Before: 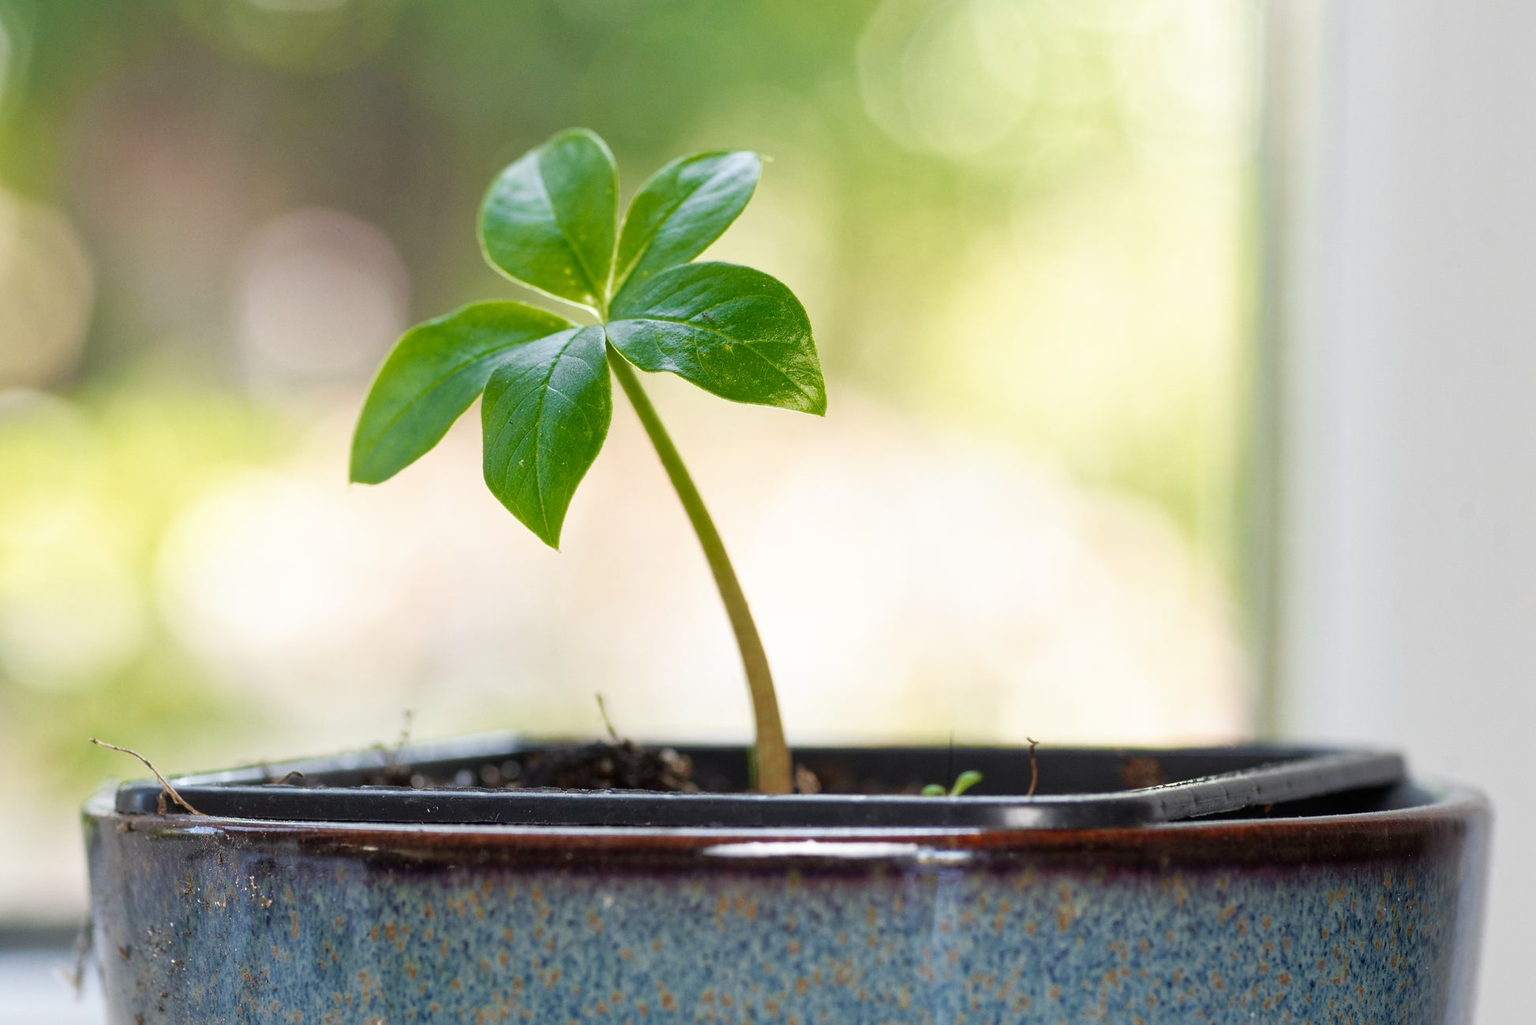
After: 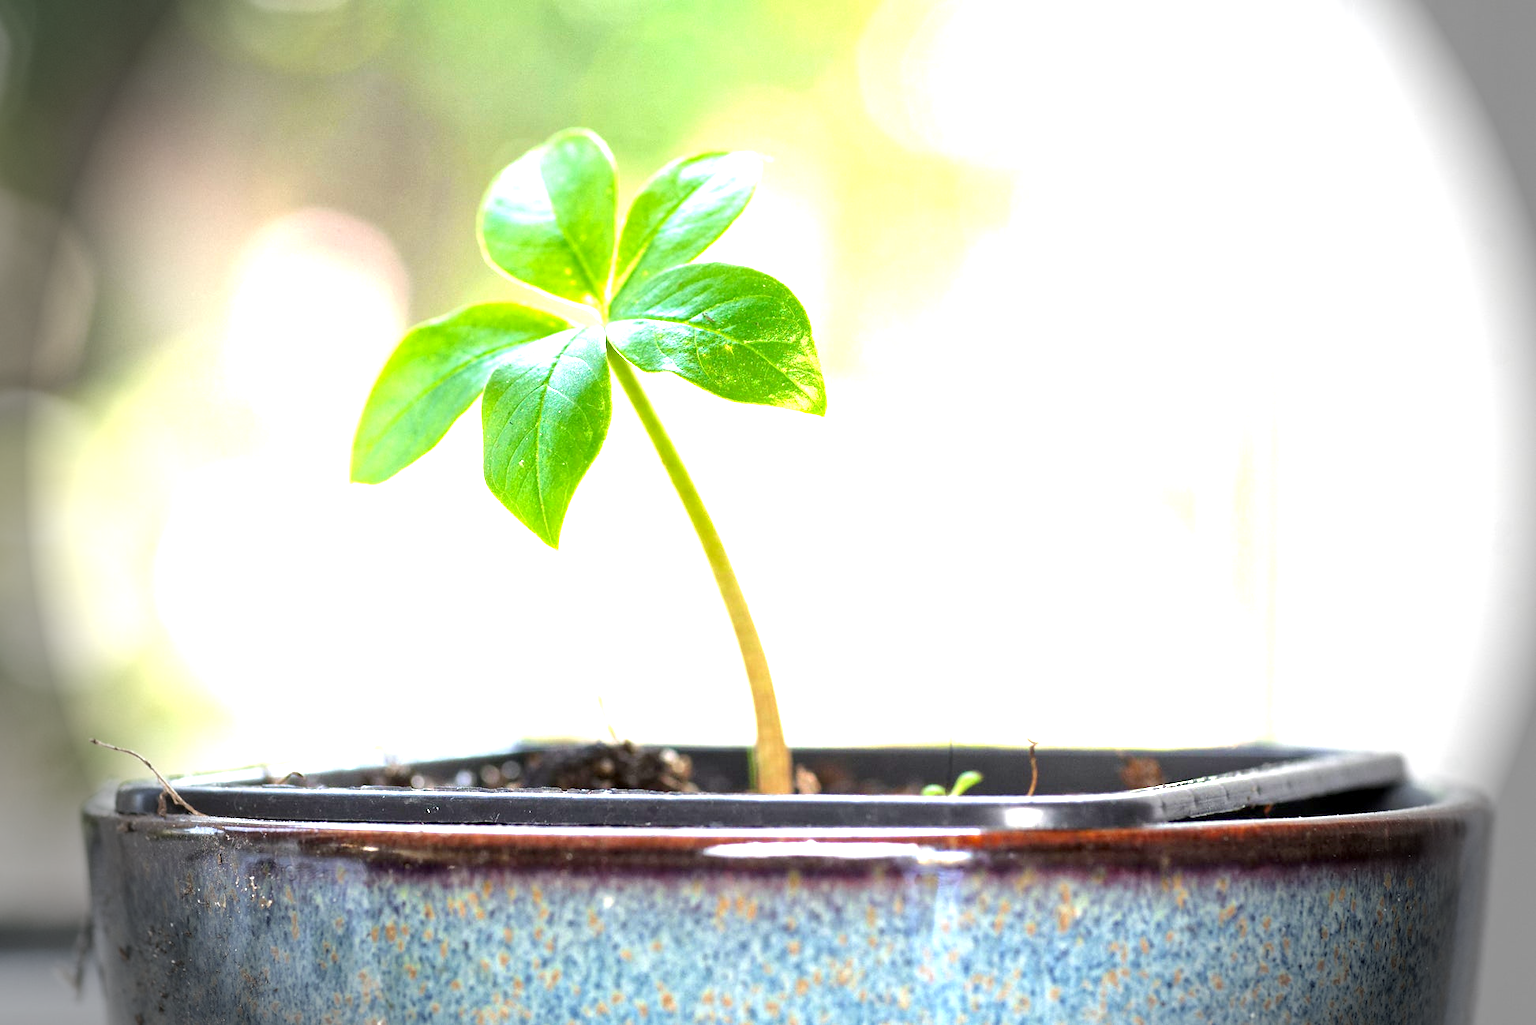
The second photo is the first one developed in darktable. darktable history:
exposure: black level correction 0.001, exposure 1.84 EV, compensate highlight preservation false
vignetting: fall-off start 76.42%, fall-off radius 27.36%, brightness -0.872, center (0.037, -0.09), width/height ratio 0.971
